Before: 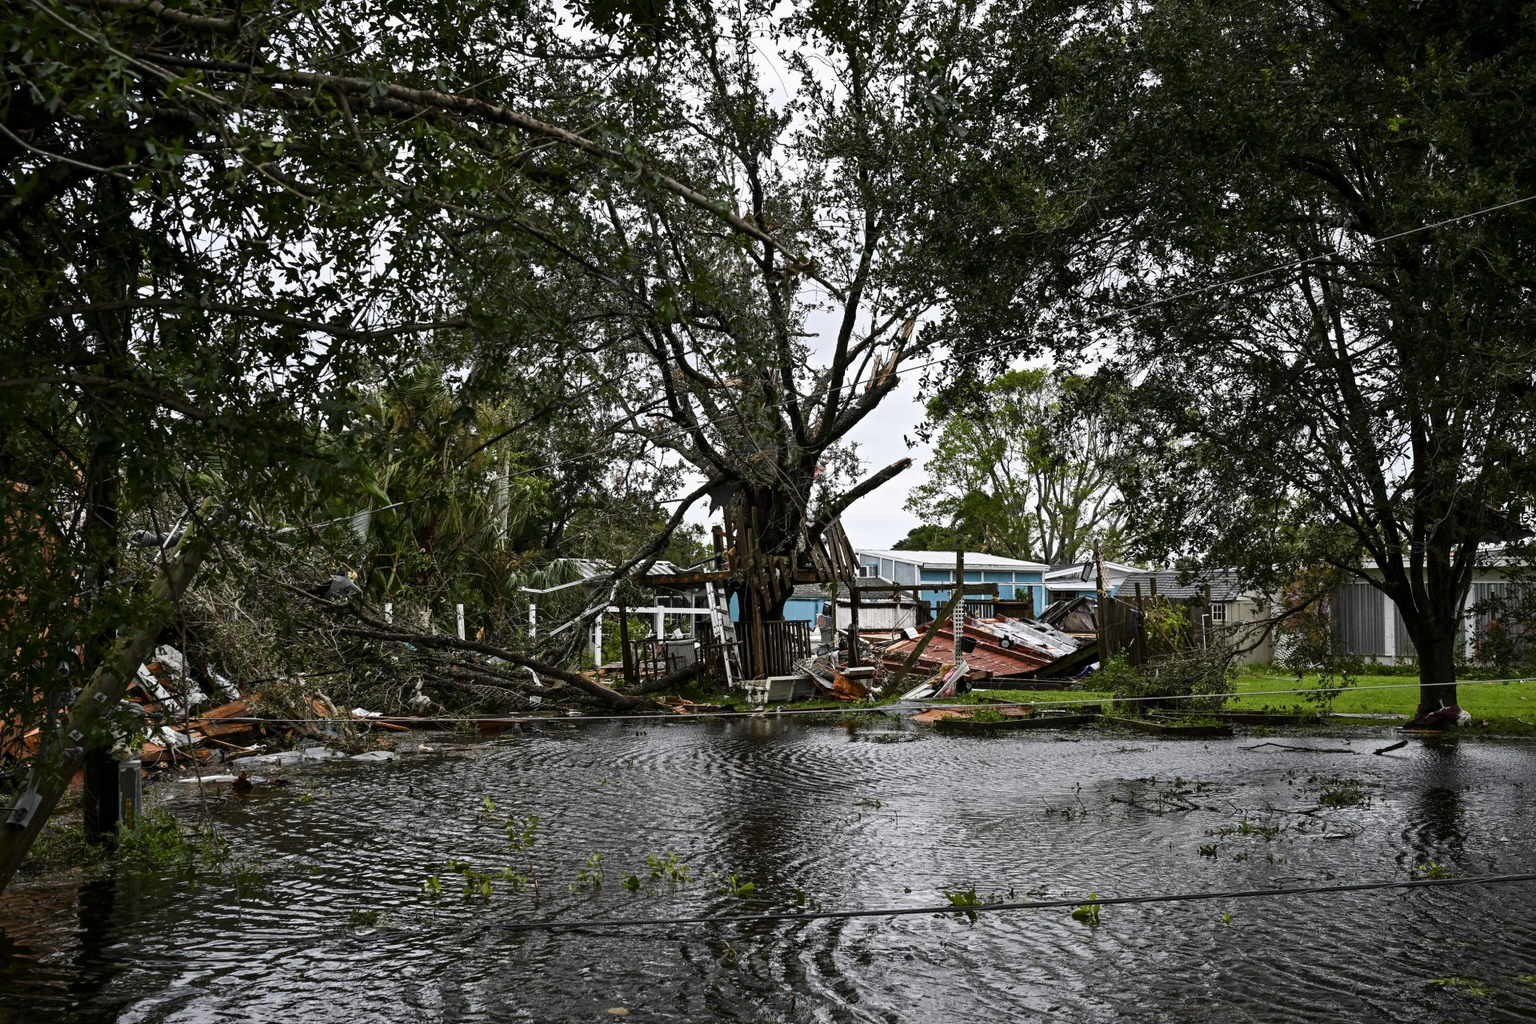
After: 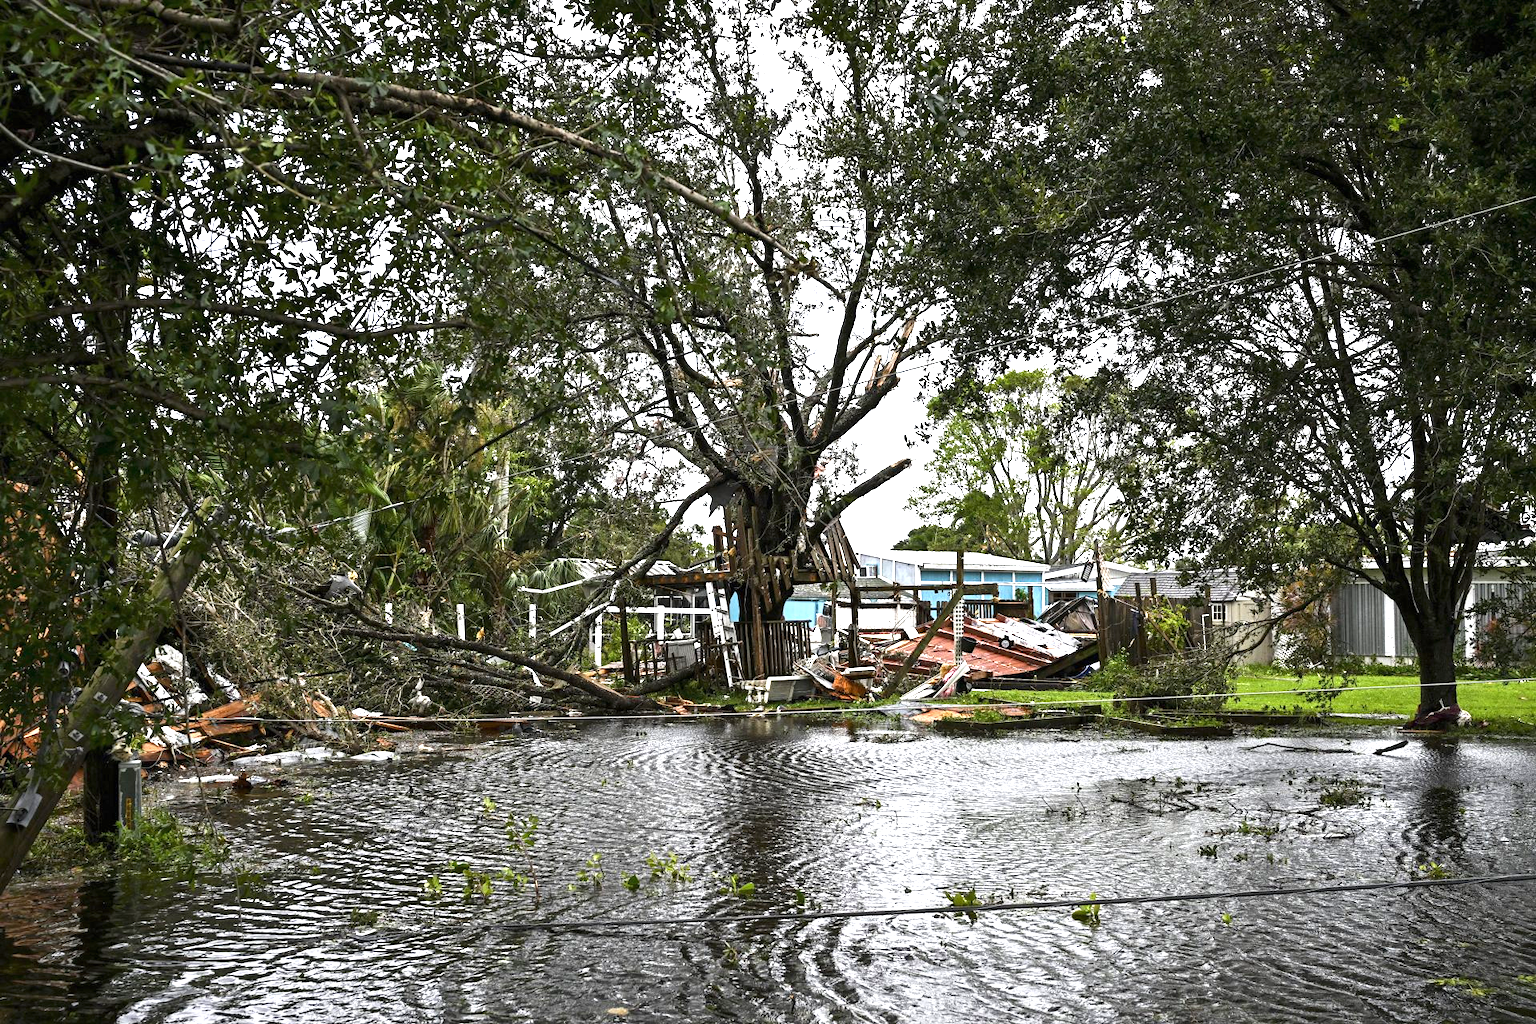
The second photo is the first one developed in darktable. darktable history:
exposure: black level correction 0, exposure 1.384 EV, compensate highlight preservation false
